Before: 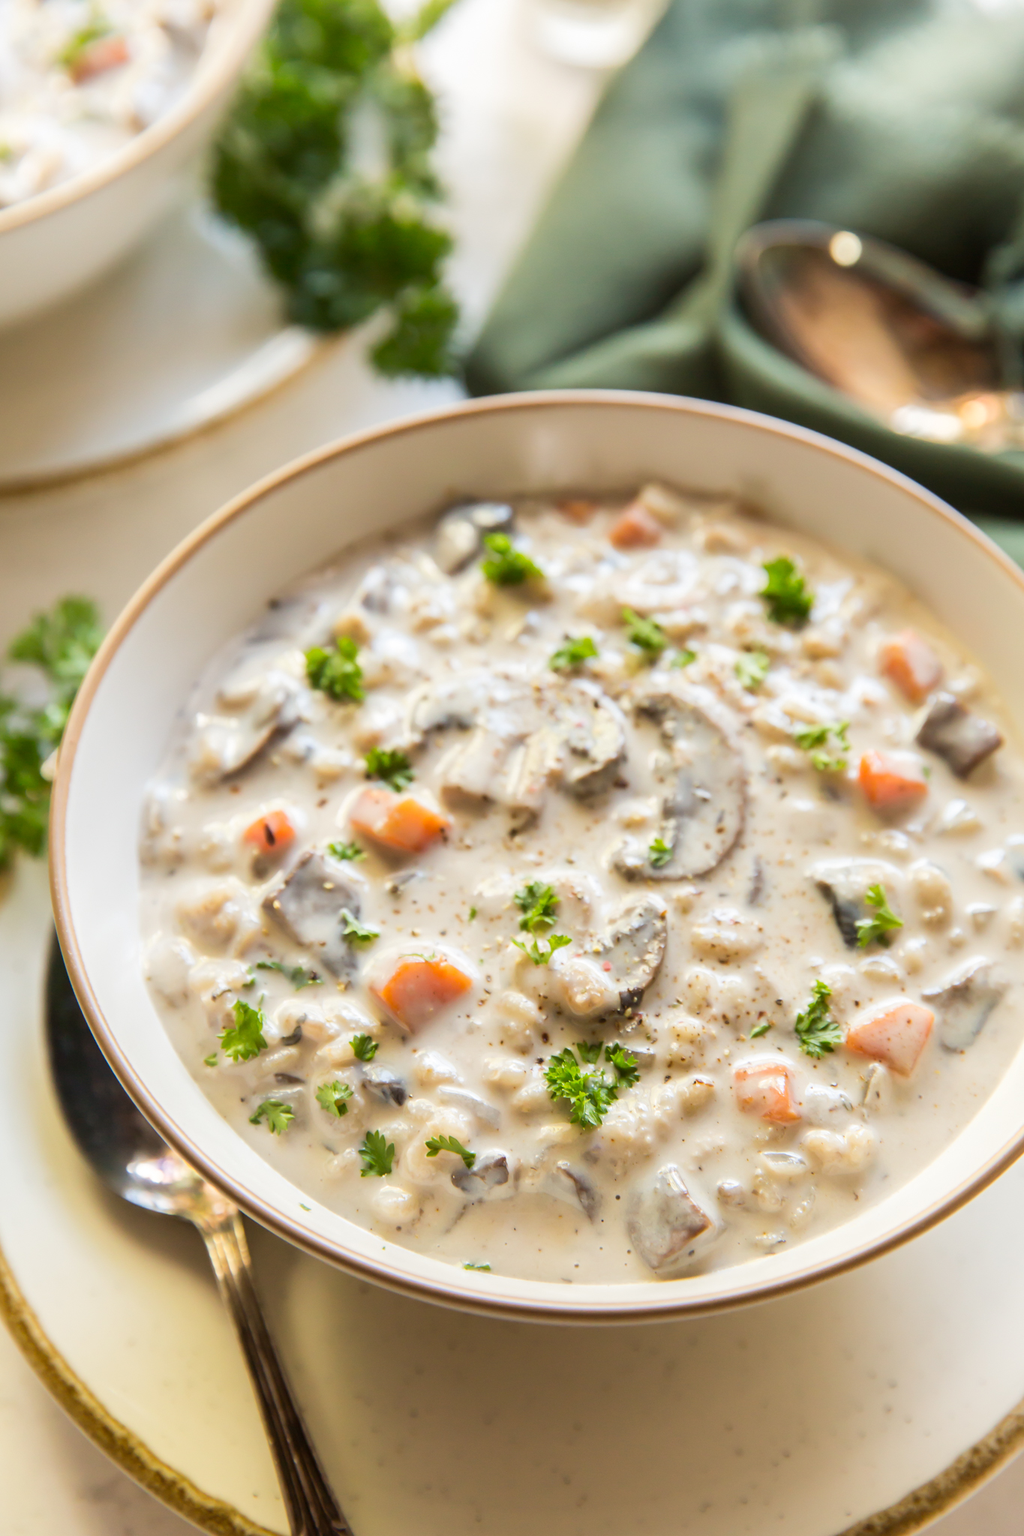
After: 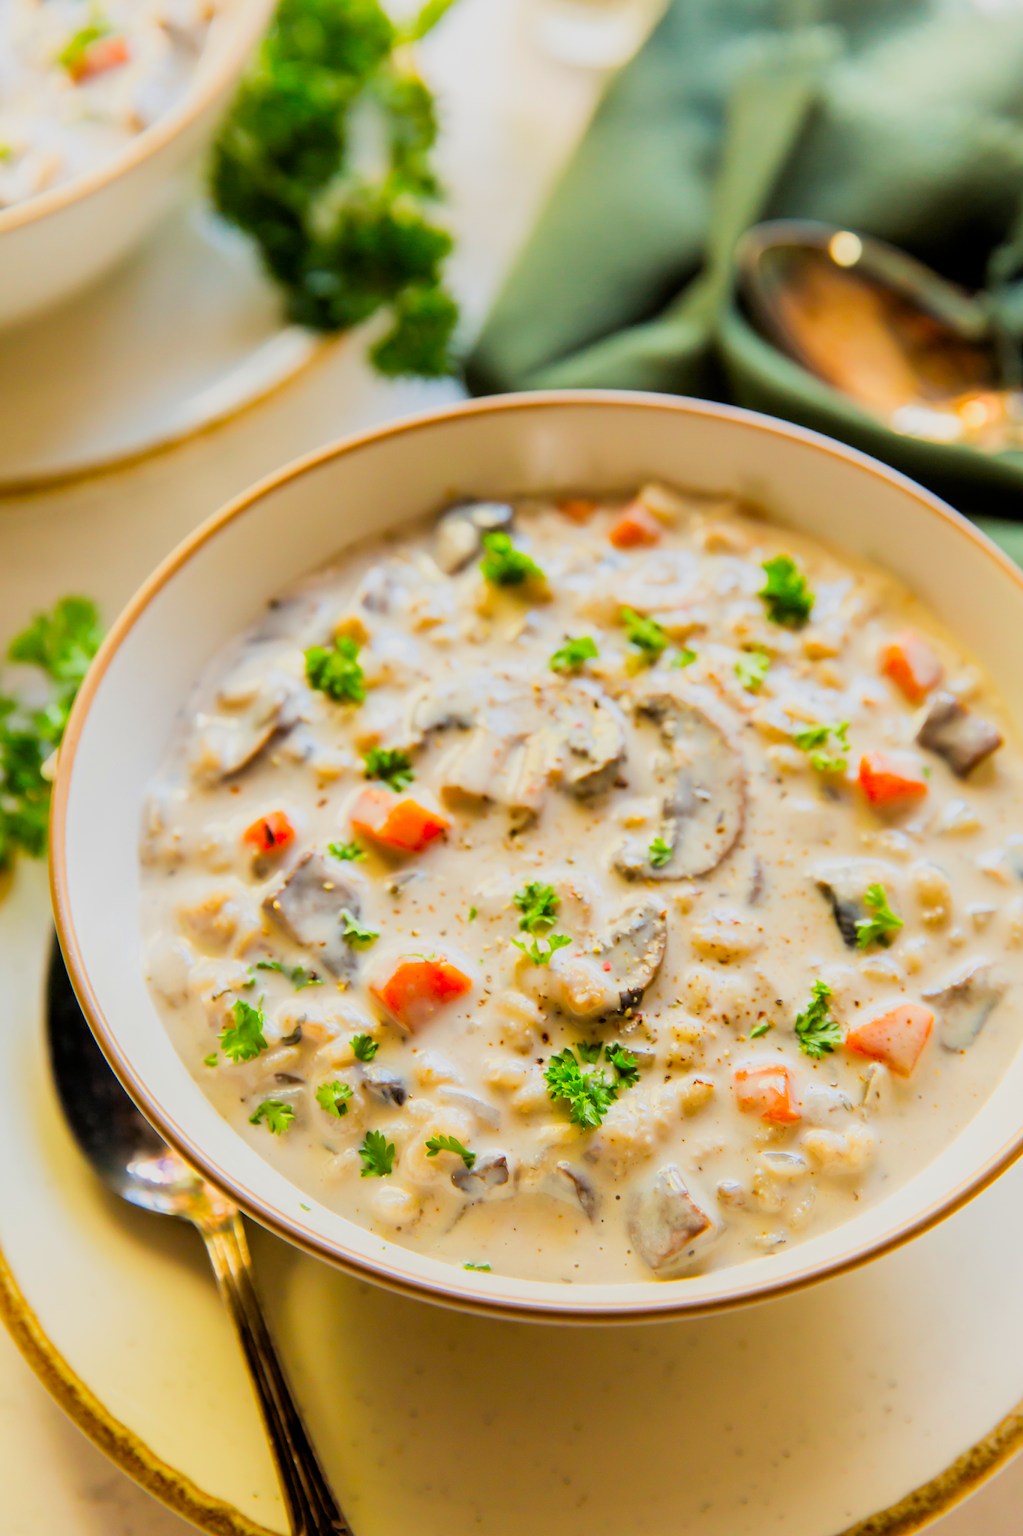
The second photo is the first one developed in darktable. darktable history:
filmic rgb: black relative exposure -7.75 EV, white relative exposure 4.4 EV, threshold 3 EV, target black luminance 0%, hardness 3.76, latitude 50.51%, contrast 1.074, highlights saturation mix 10%, shadows ↔ highlights balance -0.22%, color science v4 (2020), enable highlight reconstruction true
color zones: curves: ch0 [(0, 0.613) (0.01, 0.613) (0.245, 0.448) (0.498, 0.529) (0.642, 0.665) (0.879, 0.777) (0.99, 0.613)]; ch1 [(0, 0) (0.143, 0) (0.286, 0) (0.429, 0) (0.571, 0) (0.714, 0) (0.857, 0)], mix -138.01%
